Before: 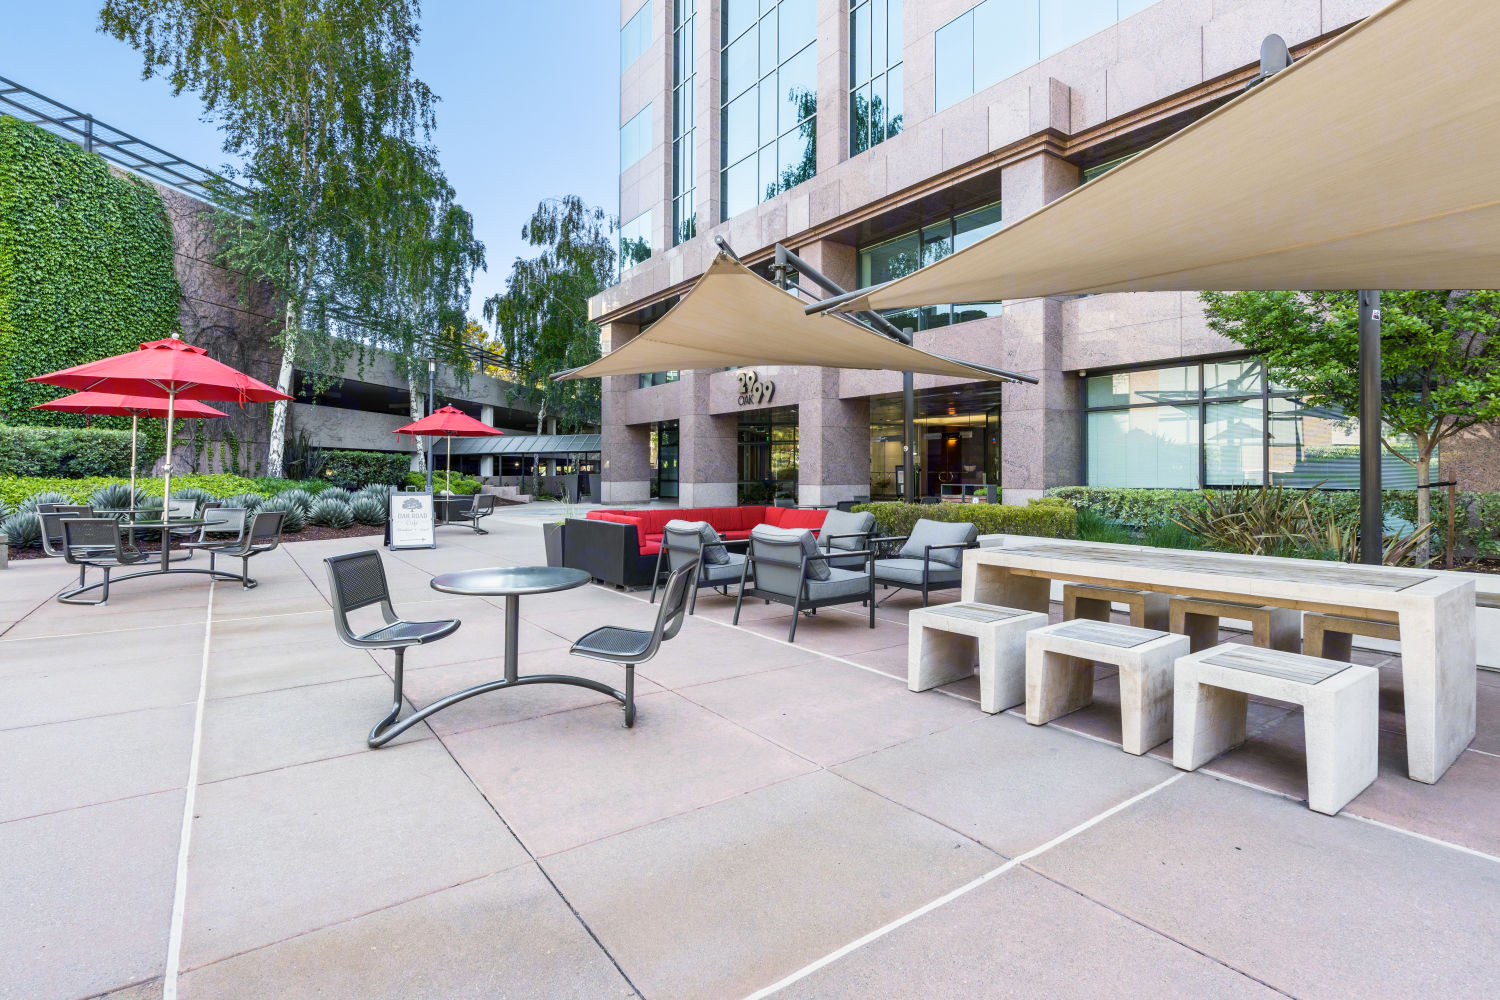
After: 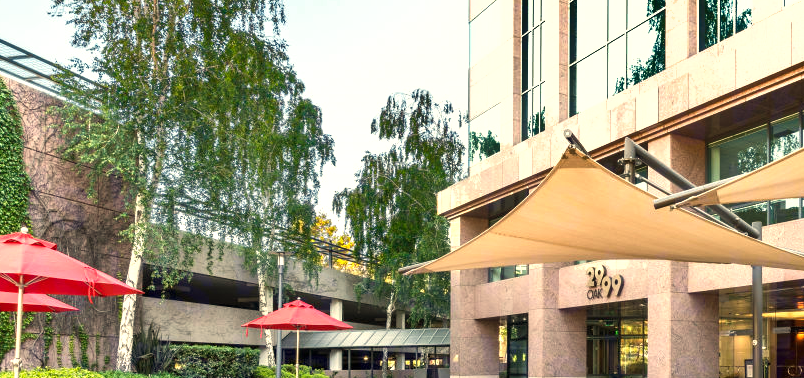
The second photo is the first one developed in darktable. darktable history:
crop: left 10.121%, top 10.631%, right 36.218%, bottom 51.526%
exposure: black level correction 0, exposure 0.7 EV, compensate exposure bias true, compensate highlight preservation false
shadows and highlights: soften with gaussian
white balance: red 1.138, green 0.996, blue 0.812
